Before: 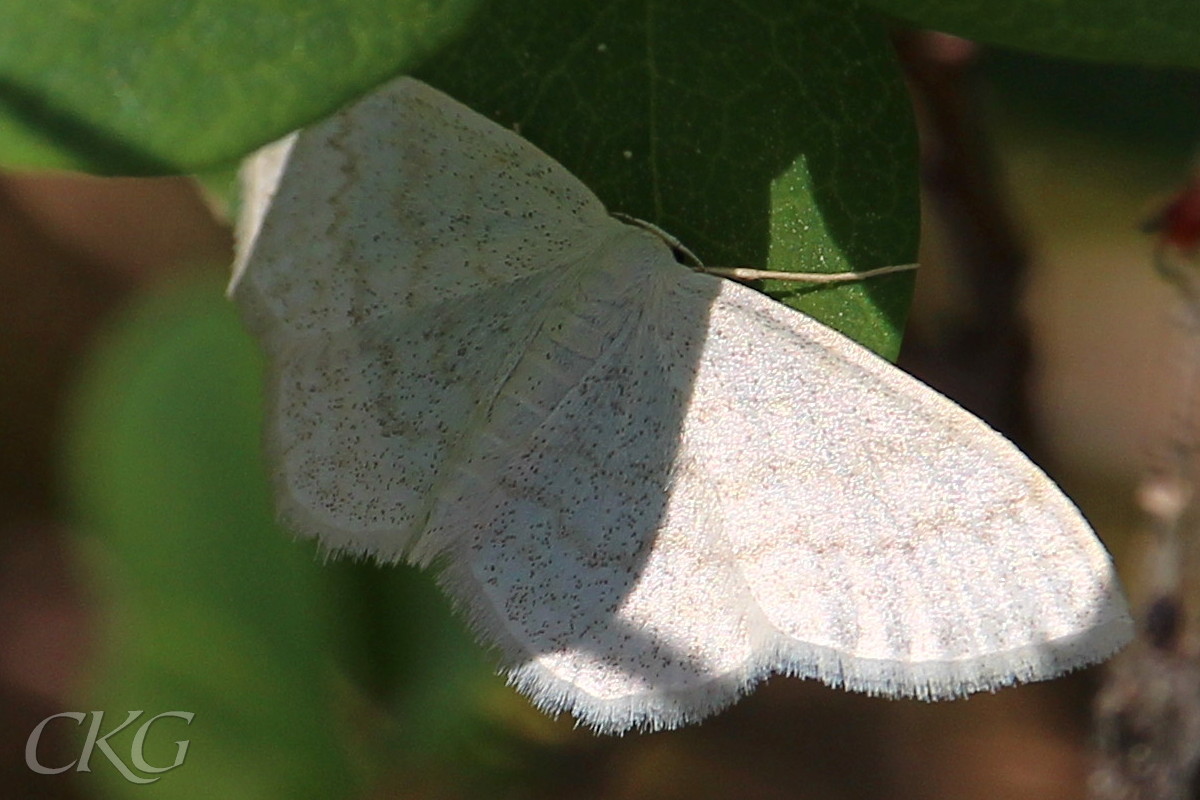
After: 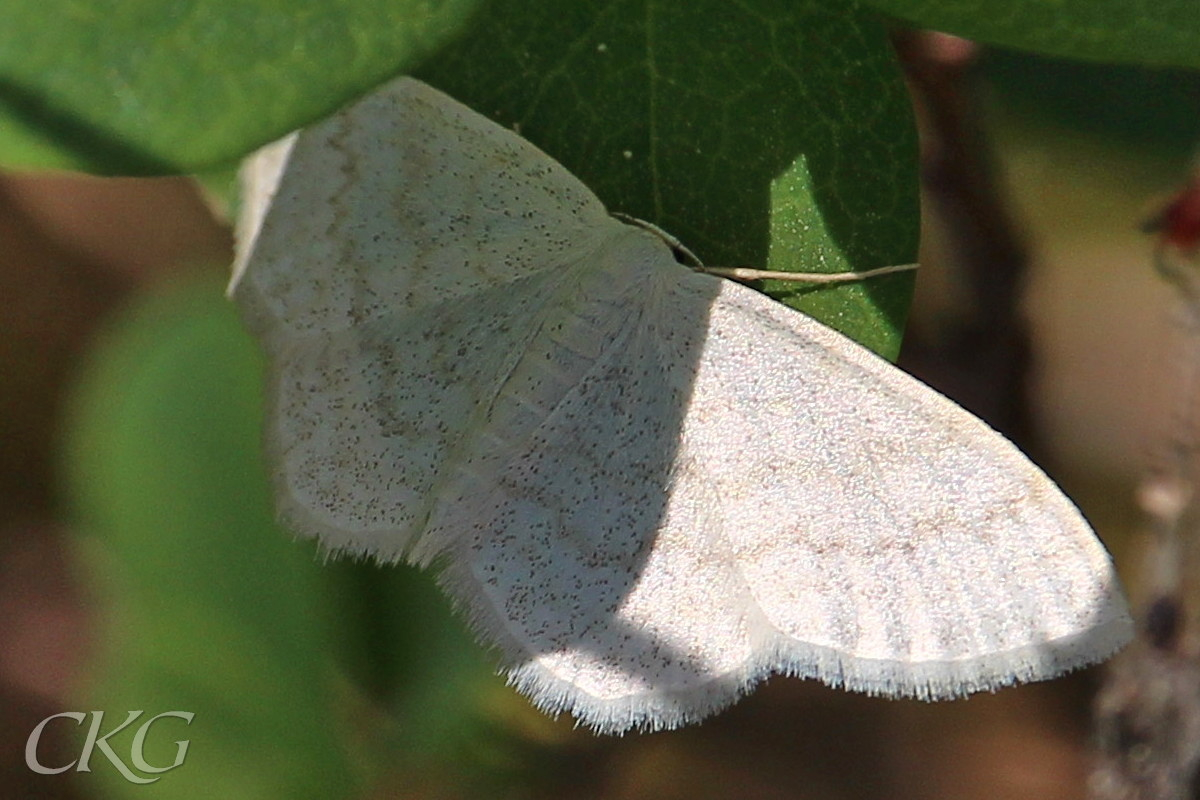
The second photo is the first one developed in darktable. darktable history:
shadows and highlights: highlights color adjustment 0.86%, soften with gaussian
